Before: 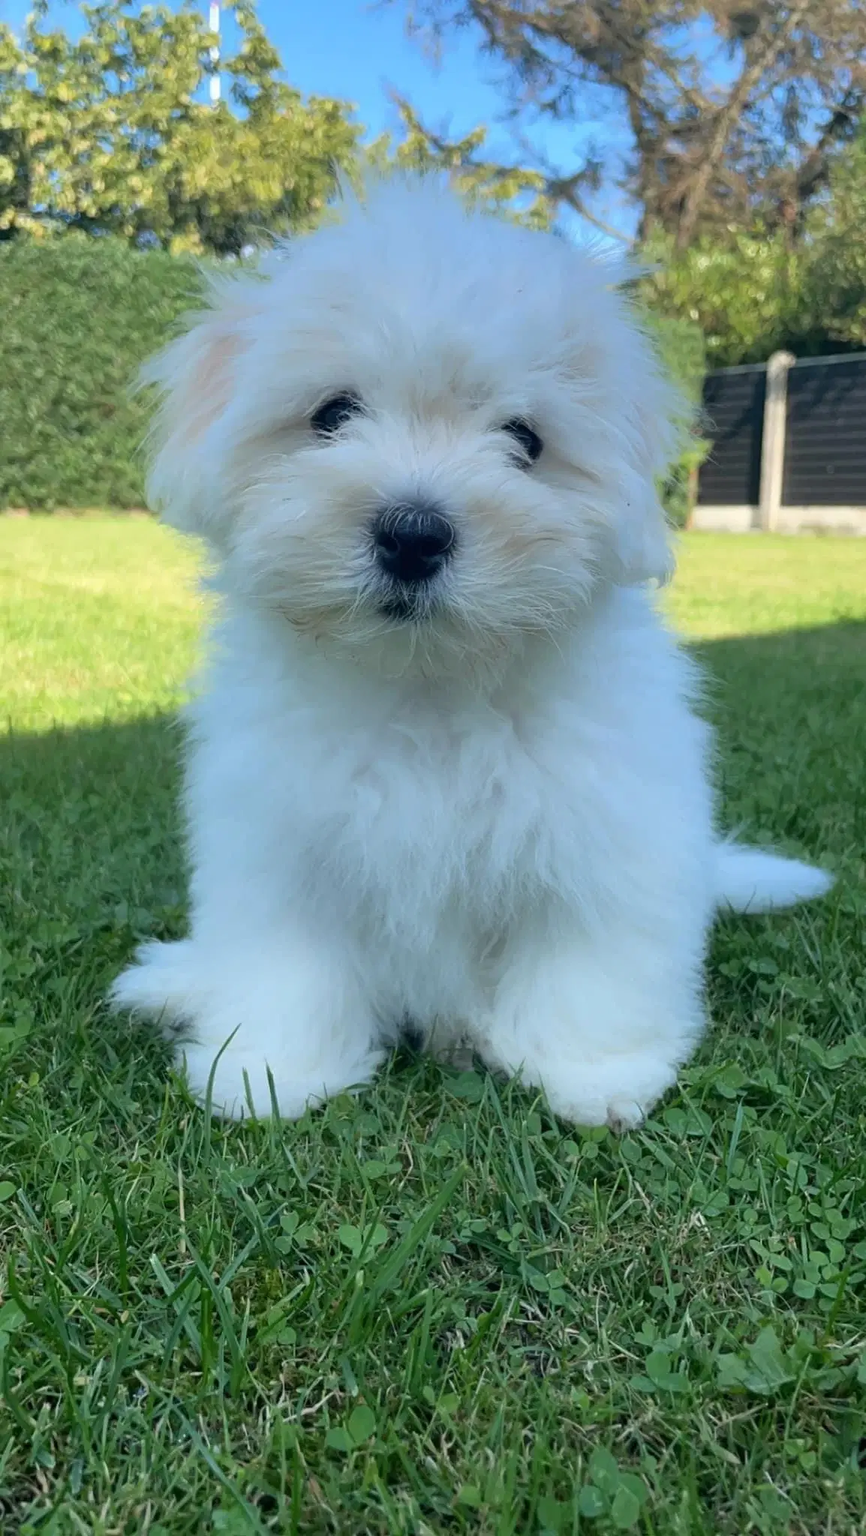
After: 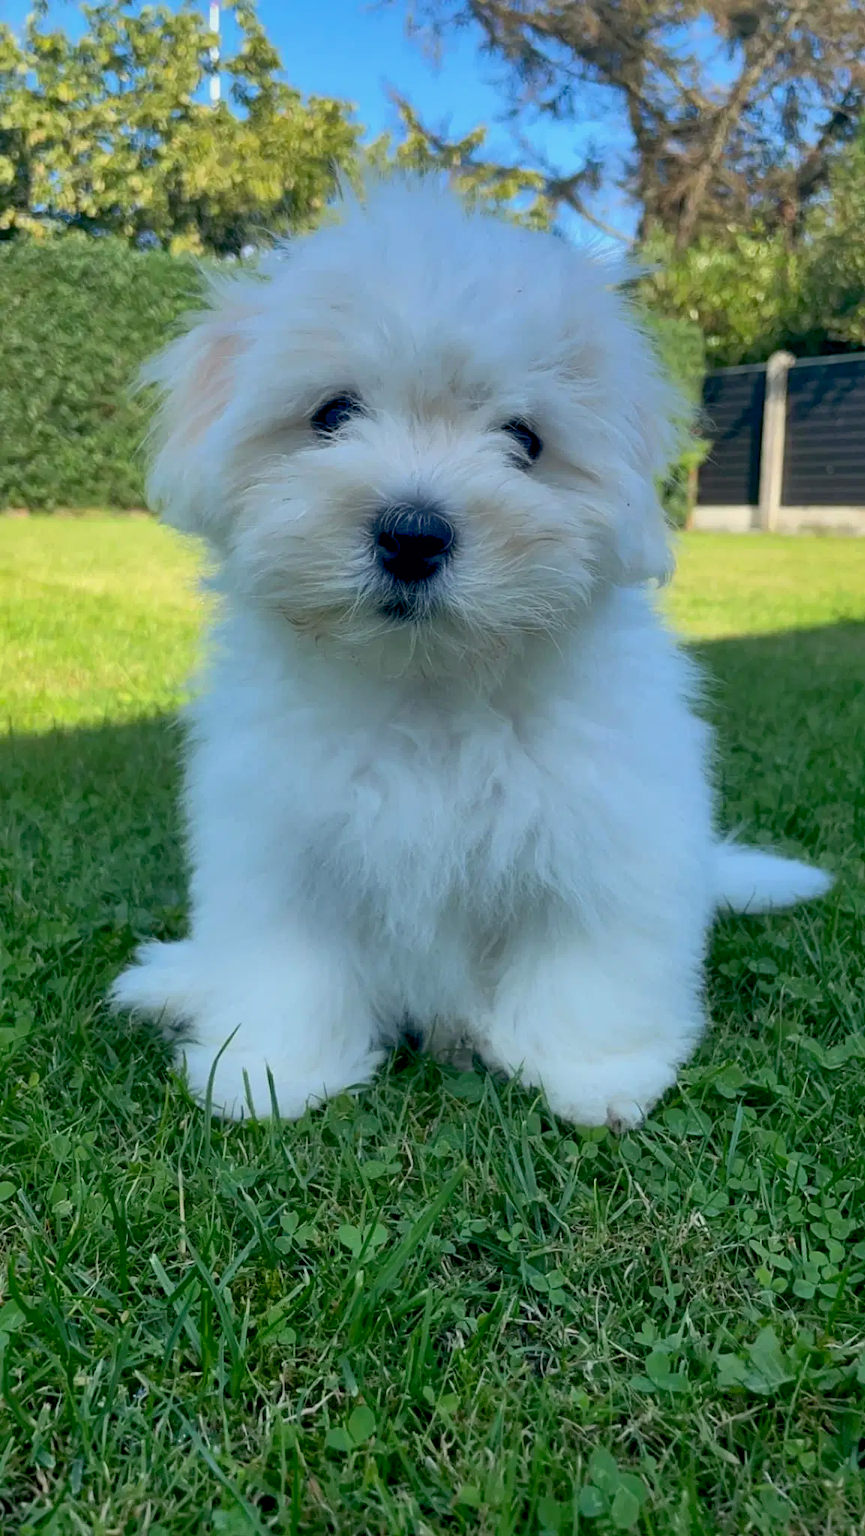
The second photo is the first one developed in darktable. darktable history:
exposure: black level correction 0.009, exposure -0.162 EV, compensate highlight preservation false
shadows and highlights: on, module defaults
contrast brightness saturation: contrast 0.153, brightness -0.012, saturation 0.099
